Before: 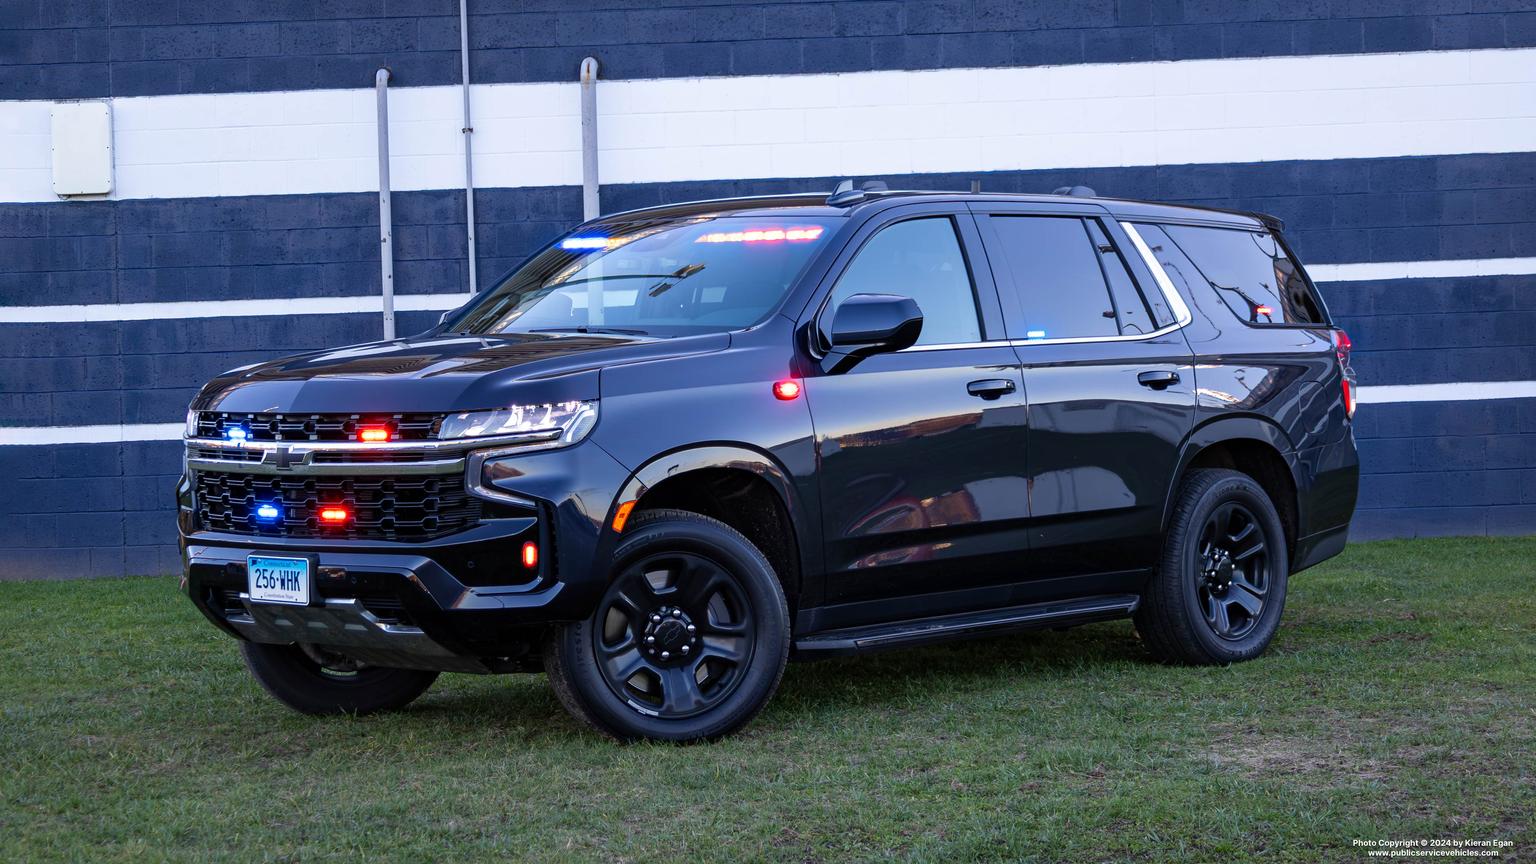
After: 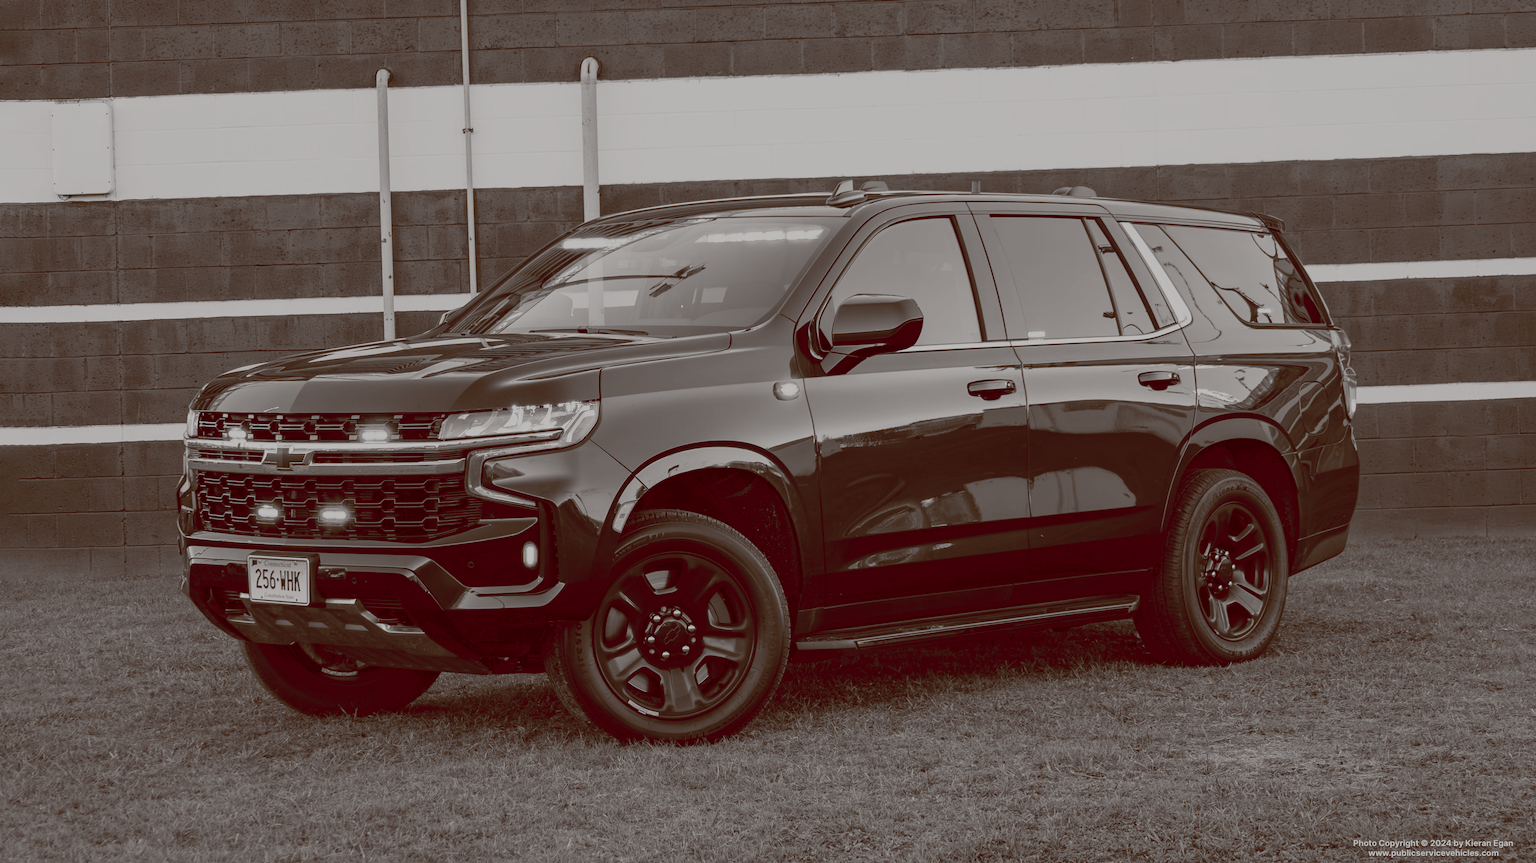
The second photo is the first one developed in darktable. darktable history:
color balance rgb: shadows lift › luminance 1%, shadows lift › chroma 0.2%, shadows lift › hue 20°, power › luminance 1%, power › chroma 0.4%, power › hue 34°, highlights gain › luminance 0.8%, highlights gain › chroma 0.4%, highlights gain › hue 44°, global offset › chroma 0.4%, global offset › hue 34°, white fulcrum 0.08 EV, linear chroma grading › shadows -7%, linear chroma grading › highlights -7%, linear chroma grading › global chroma -10%, linear chroma grading › mid-tones -8%, perceptual saturation grading › global saturation -28%, perceptual saturation grading › highlights -20%, perceptual saturation grading › mid-tones -24%, perceptual saturation grading › shadows -24%, perceptual brilliance grading › global brilliance -1%, perceptual brilliance grading › highlights -1%, perceptual brilliance grading › mid-tones -1%, perceptual brilliance grading › shadows -1%, global vibrance -17%, contrast -6%
color equalizer: saturation › red 0.22, saturation › orange 0.24, saturation › yellow 0.26, saturation › green 0.22, saturation › cyan 0.18, saturation › blue 0.18, saturation › lavender 0.22, saturation › magenta 0.22, brightness › green 0.98, brightness › cyan 0.98, brightness › blue 0.98
sigmoid: contrast 1.05, skew -0.15
tone equalizer: -7 EV 0.18 EV, -6 EV 0.12 EV, -5 EV 0.08 EV, -4 EV 0.04 EV, -2 EV -0.02 EV, -1 EV -0.04 EV, +0 EV -0.06 EV, luminance estimator HSV value / RGB max
